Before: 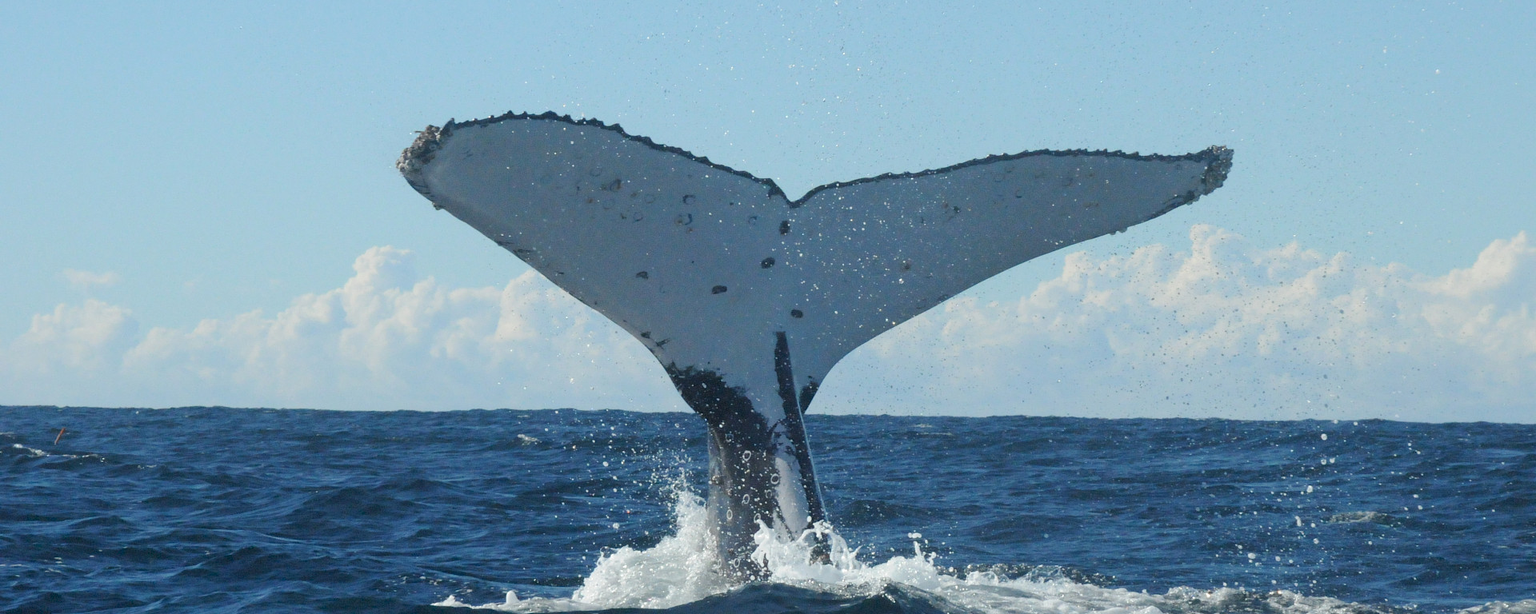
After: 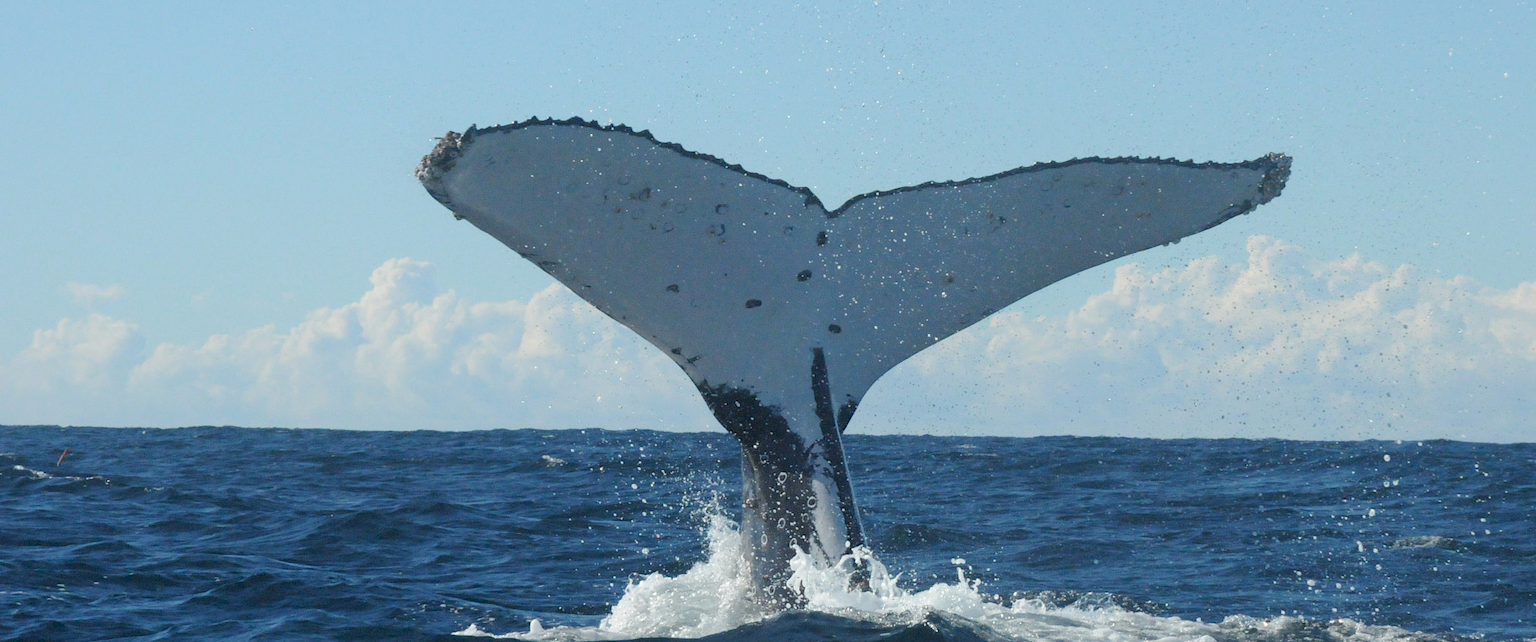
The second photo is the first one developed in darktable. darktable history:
crop: right 4.508%, bottom 0.04%
